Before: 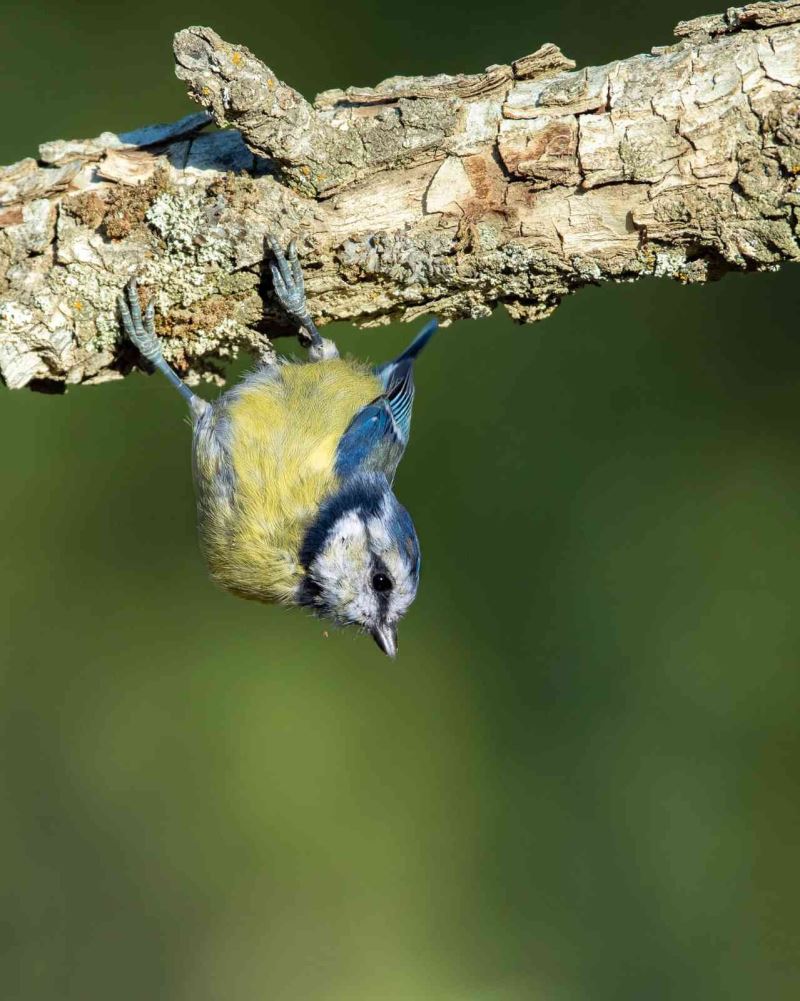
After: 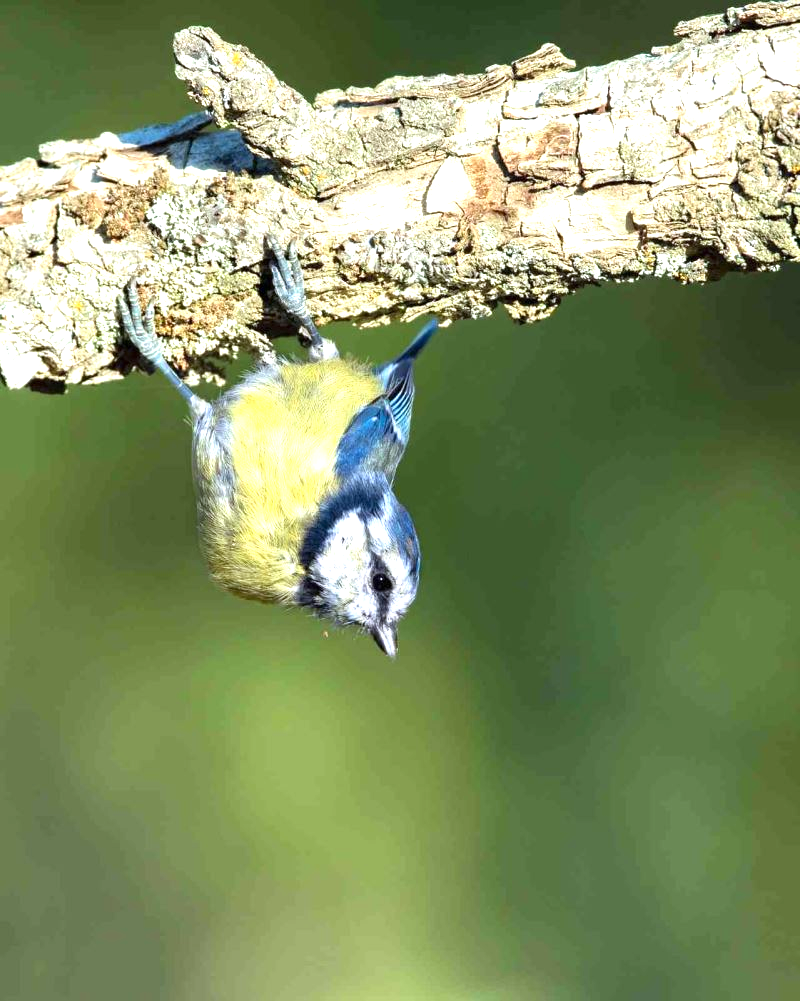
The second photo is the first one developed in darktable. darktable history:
white balance: red 0.974, blue 1.044
exposure: exposure 0.999 EV, compensate highlight preservation false
